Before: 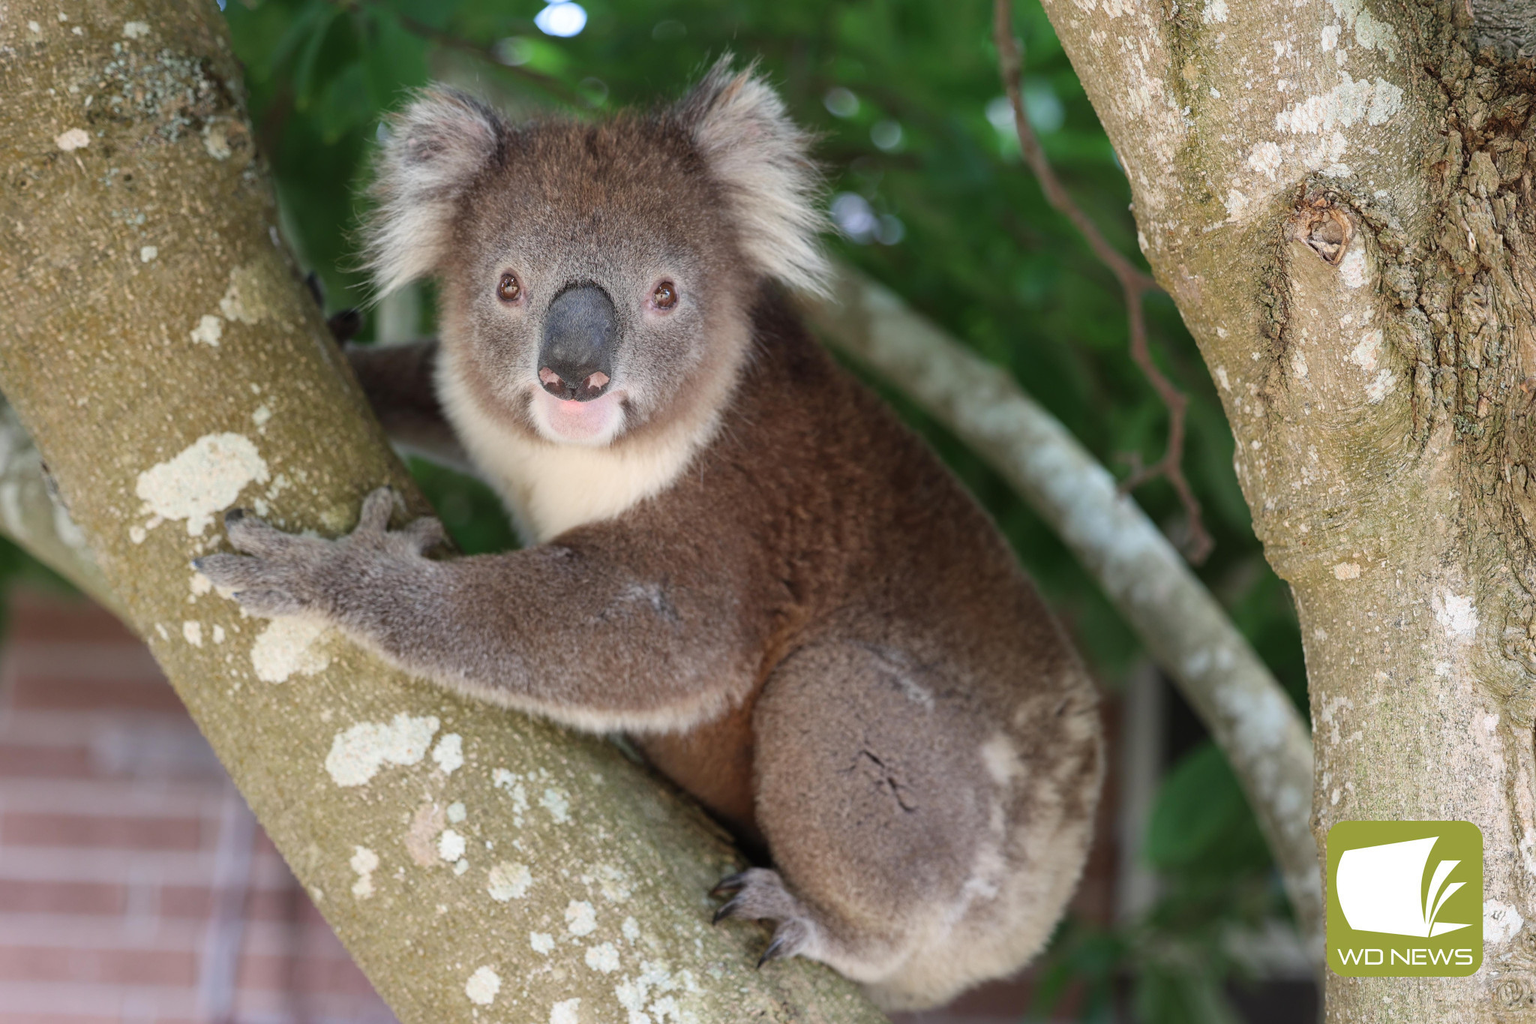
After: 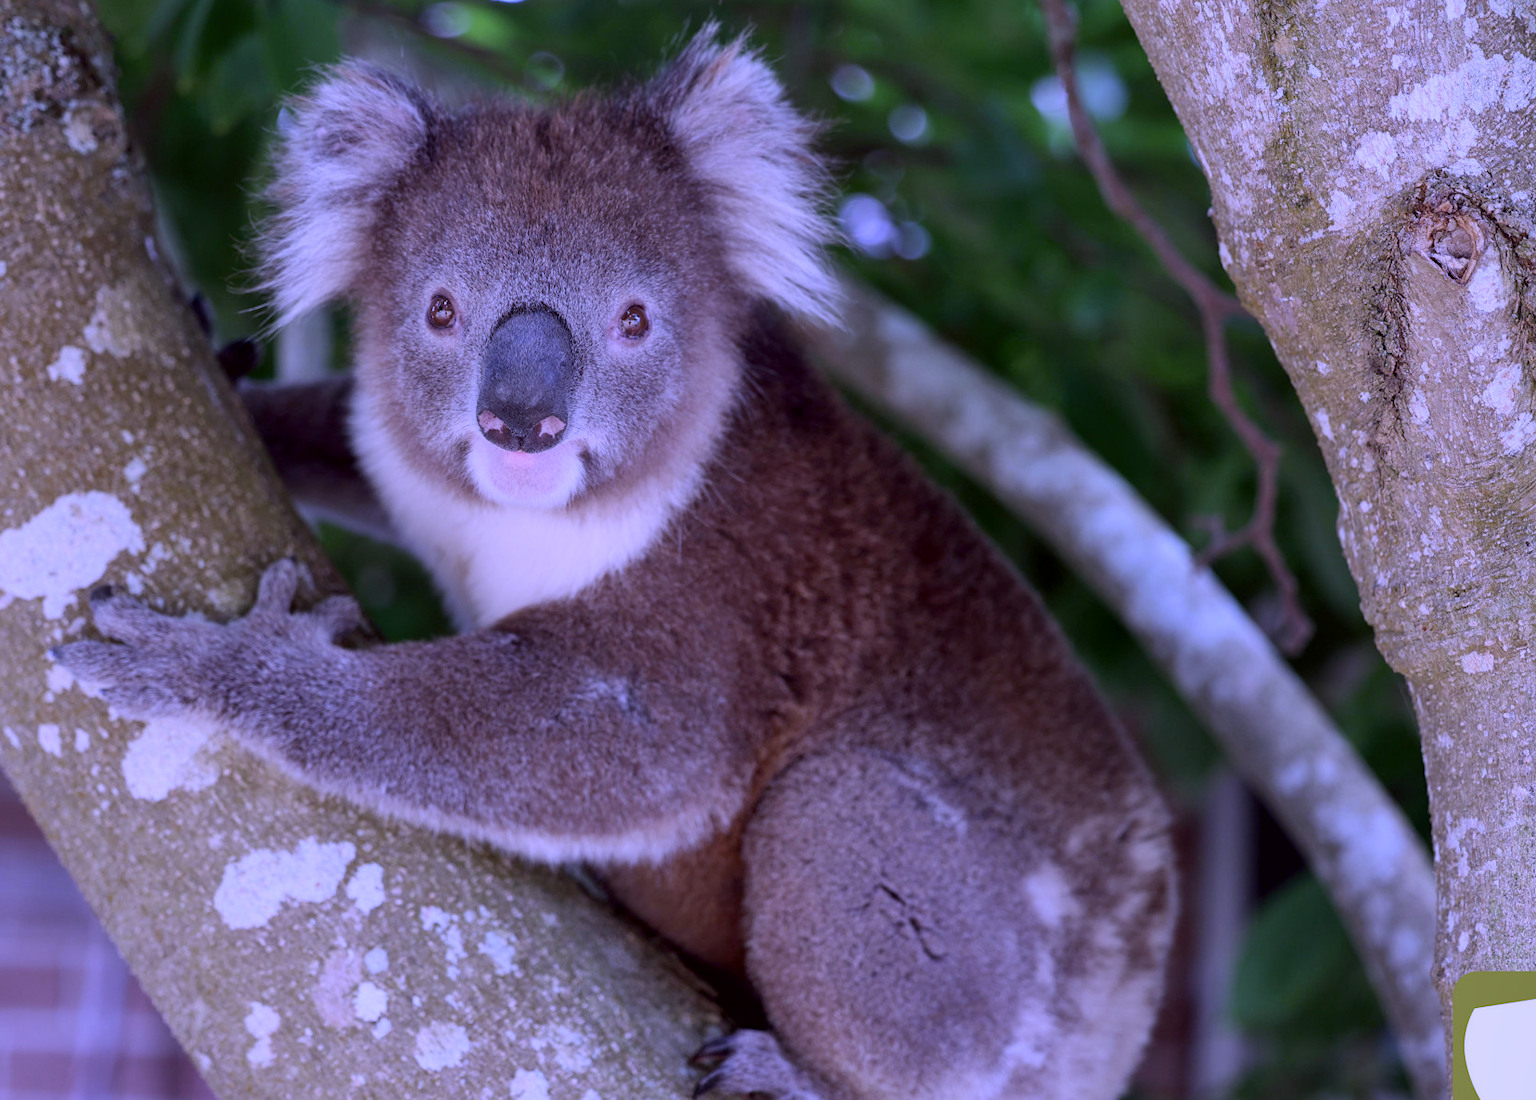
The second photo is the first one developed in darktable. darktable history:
crop: left 9.929%, top 3.475%, right 9.188%, bottom 9.529%
exposure: black level correction 0.009, exposure -0.637 EV, compensate highlight preservation false
color correction: highlights a* -0.95, highlights b* 4.5, shadows a* 3.55
white balance: red 0.98, blue 1.61
shadows and highlights: shadows 37.27, highlights -28.18, soften with gaussian
contrast brightness saturation: contrast 0.1, brightness 0.02, saturation 0.02
